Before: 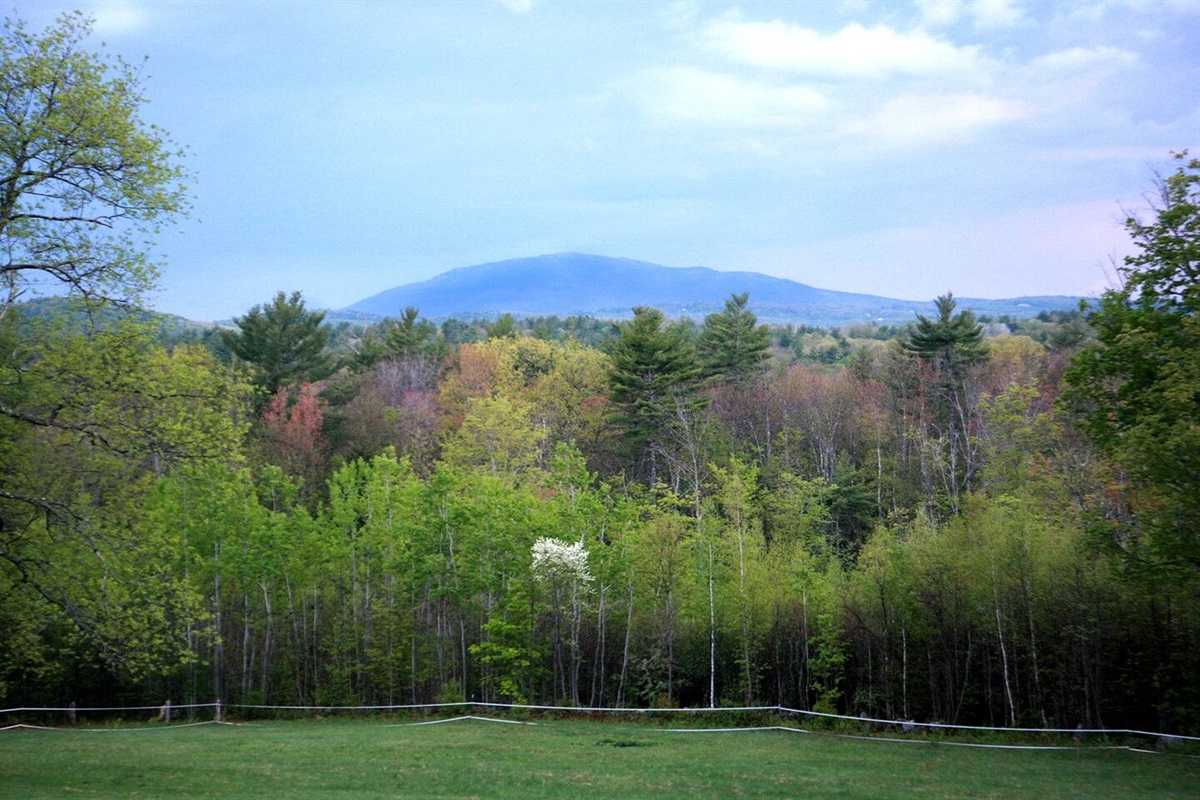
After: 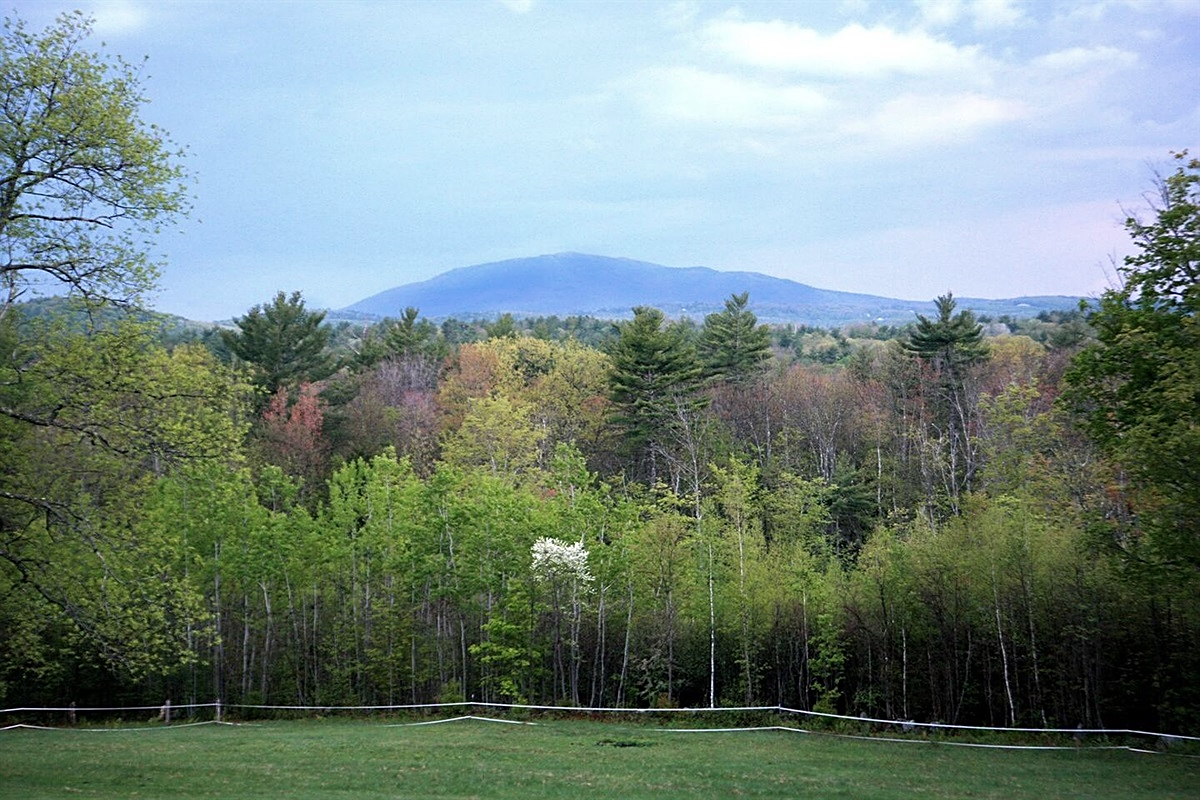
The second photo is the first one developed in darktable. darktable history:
contrast brightness saturation: contrast 0.035, saturation 0.073
sharpen: on, module defaults
color correction: highlights b* 0.031, saturation 0.813
